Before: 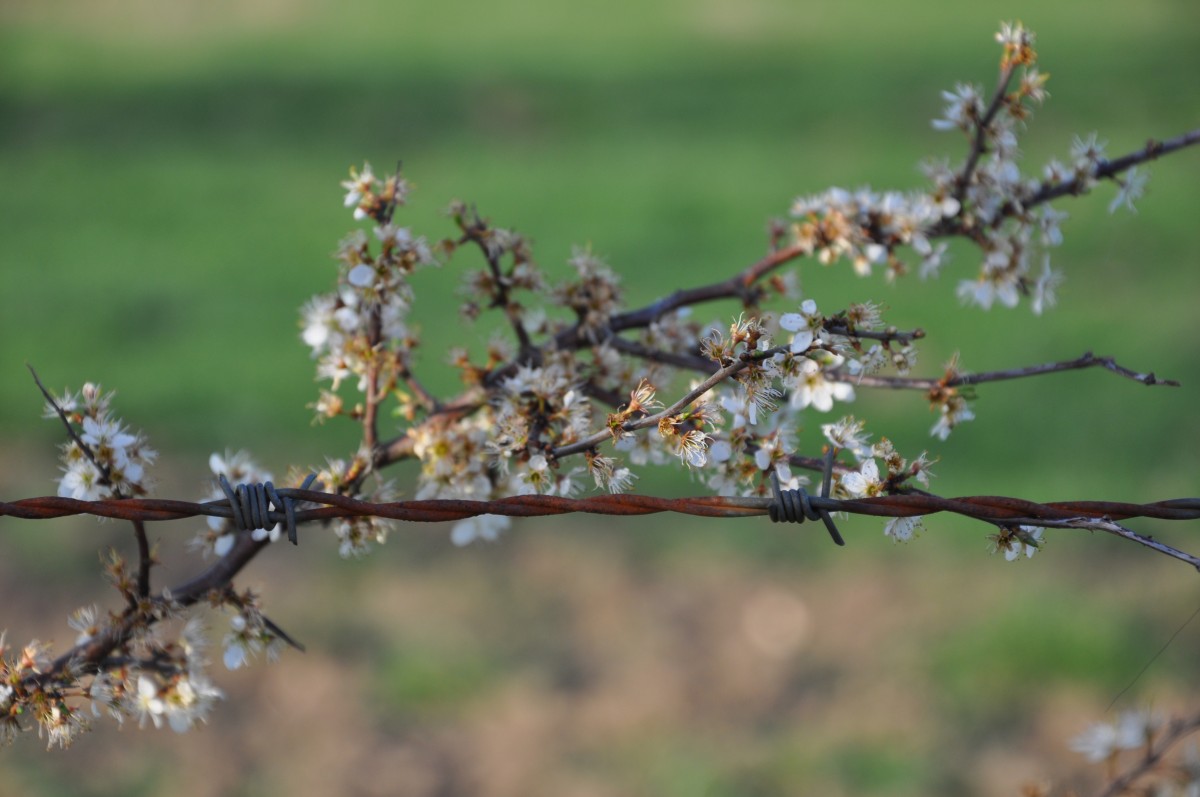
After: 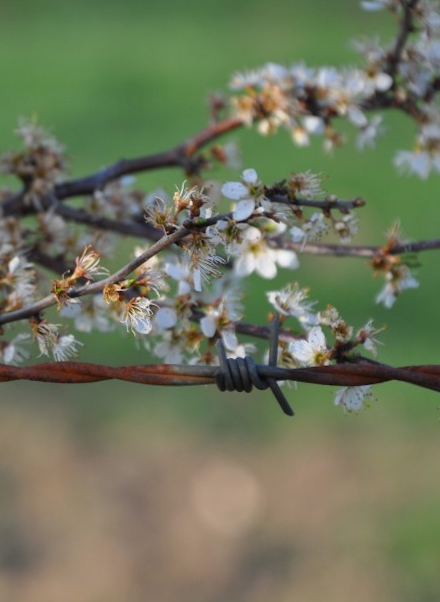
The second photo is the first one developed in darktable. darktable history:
crop: left 45.721%, top 13.393%, right 14.118%, bottom 10.01%
rotate and perspective: rotation 0.215°, lens shift (vertical) -0.139, crop left 0.069, crop right 0.939, crop top 0.002, crop bottom 0.996
